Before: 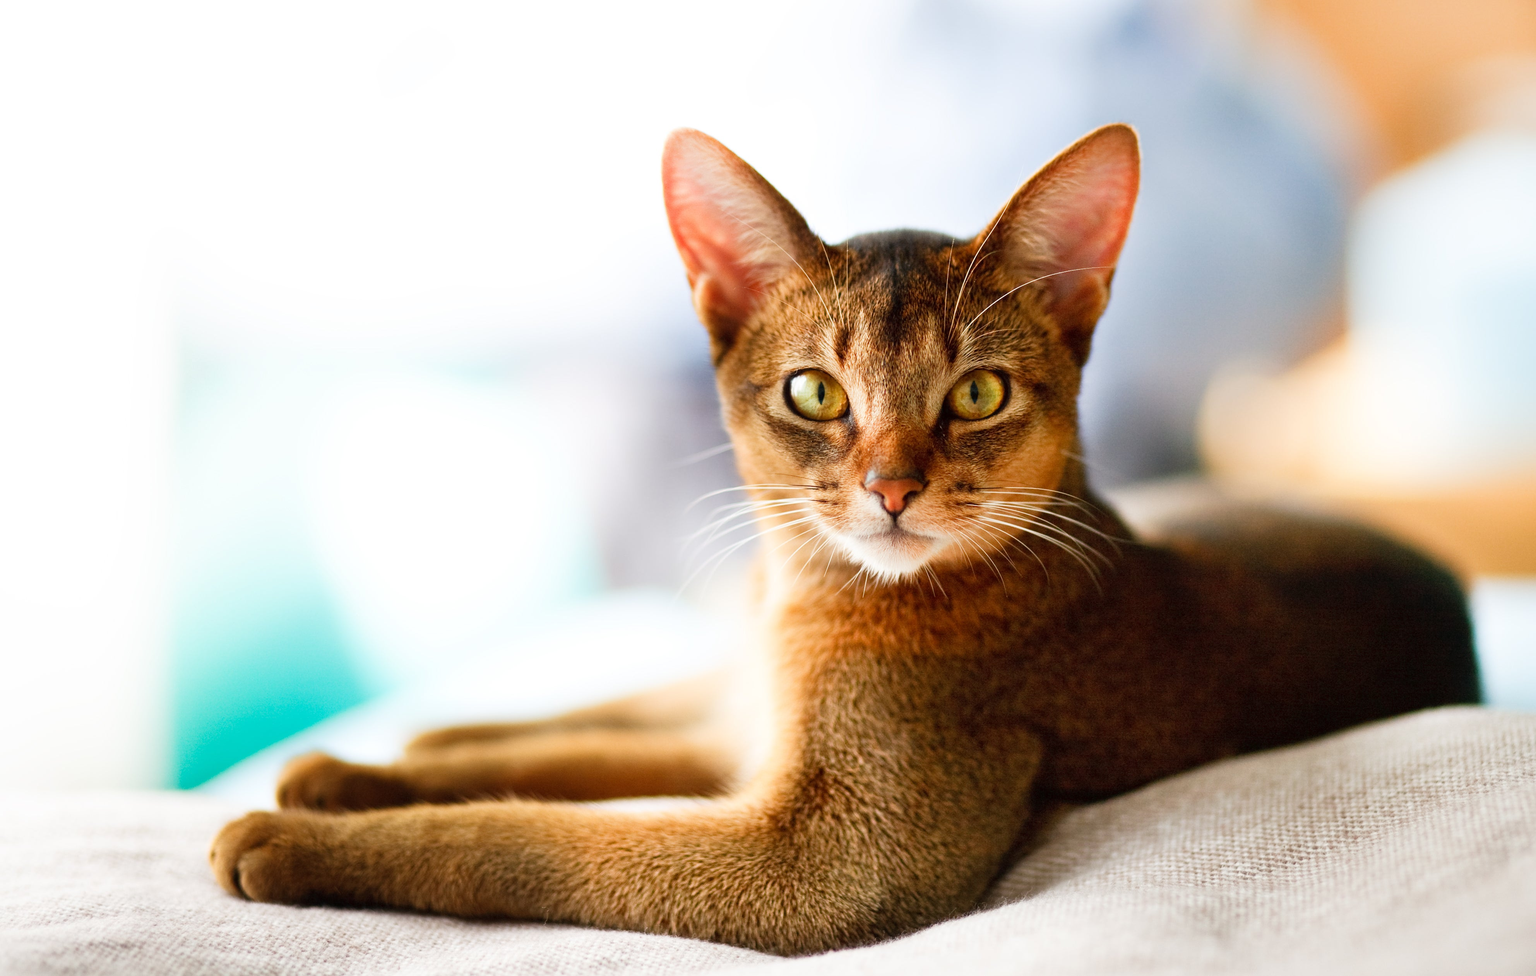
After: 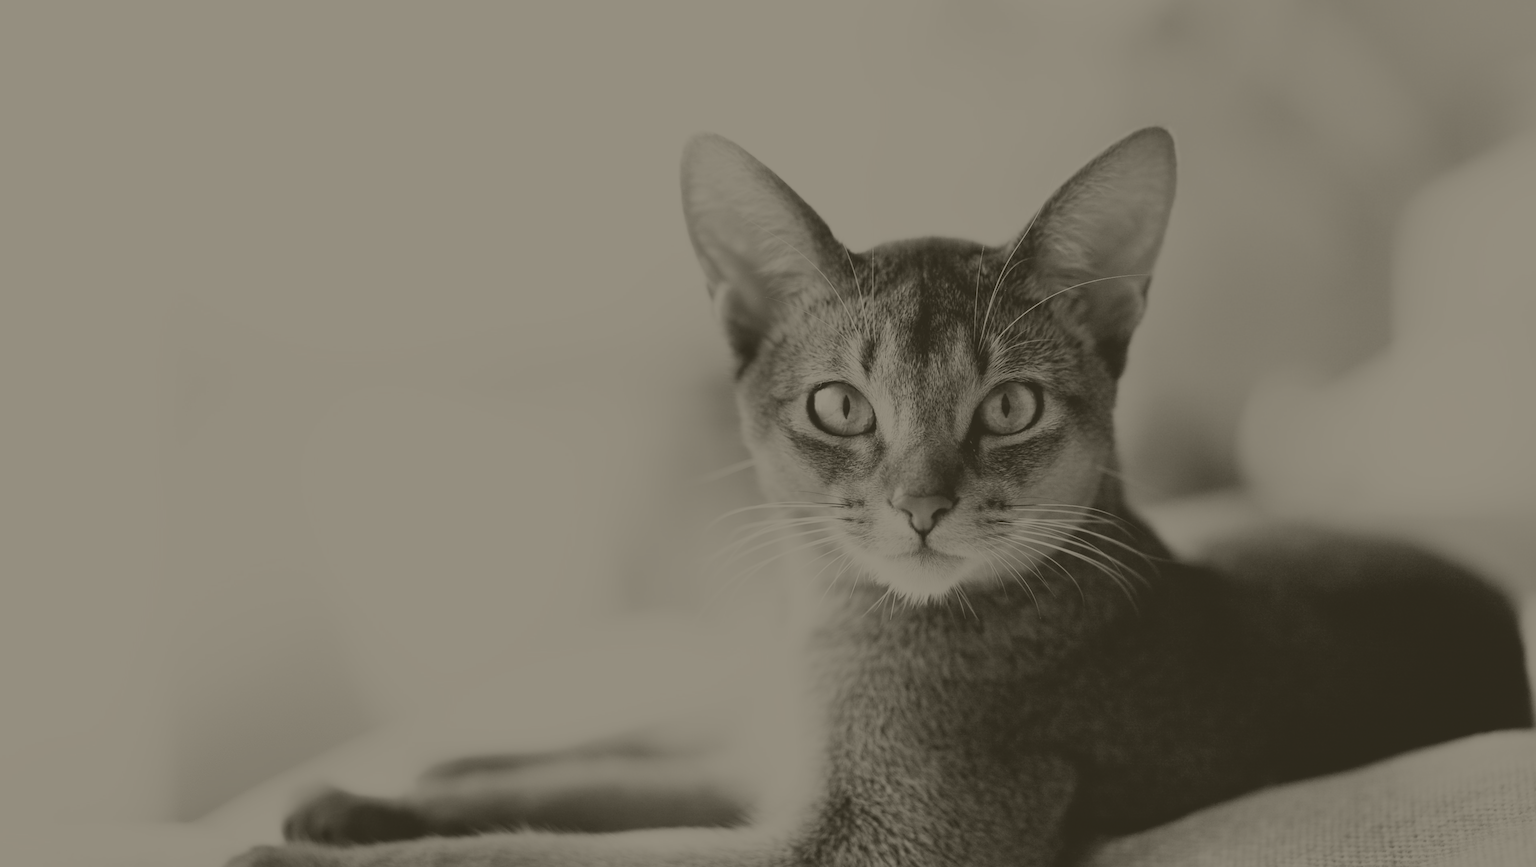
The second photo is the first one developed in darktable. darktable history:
contrast brightness saturation: contrast -0.19, saturation 0.19
color correction: highlights a* -10.69, highlights b* -19.19
sigmoid: on, module defaults
crop and rotate: angle 0.2°, left 0.275%, right 3.127%, bottom 14.18%
colorize: hue 41.44°, saturation 22%, source mix 60%, lightness 10.61%
